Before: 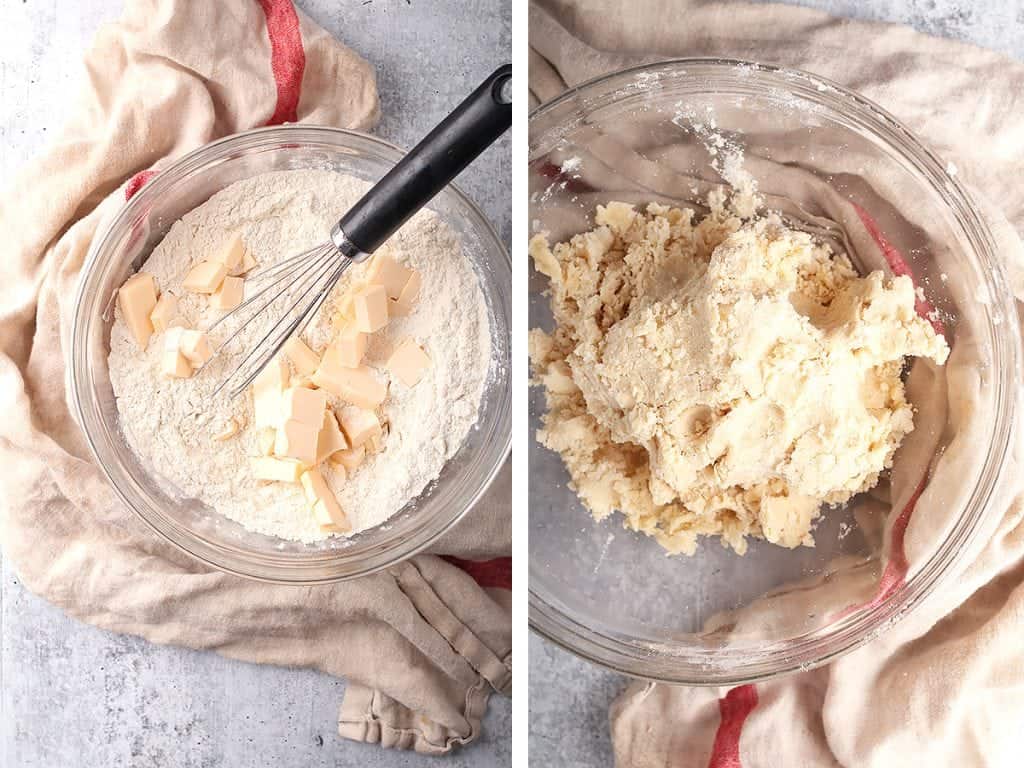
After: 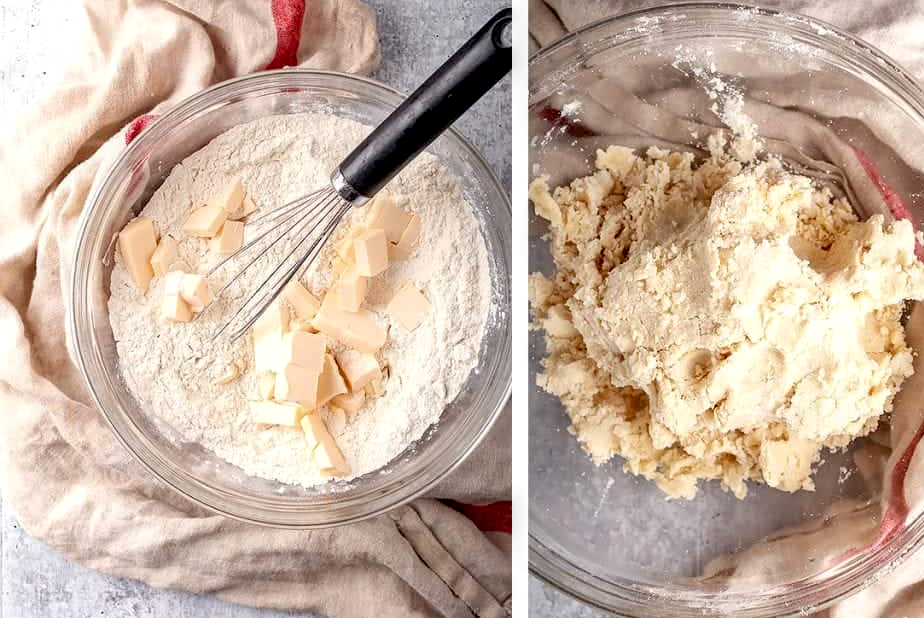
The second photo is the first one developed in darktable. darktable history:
exposure: black level correction 0.018, exposure -0.01 EV, compensate highlight preservation false
crop: top 7.402%, right 9.715%, bottom 12.017%
local contrast: on, module defaults
